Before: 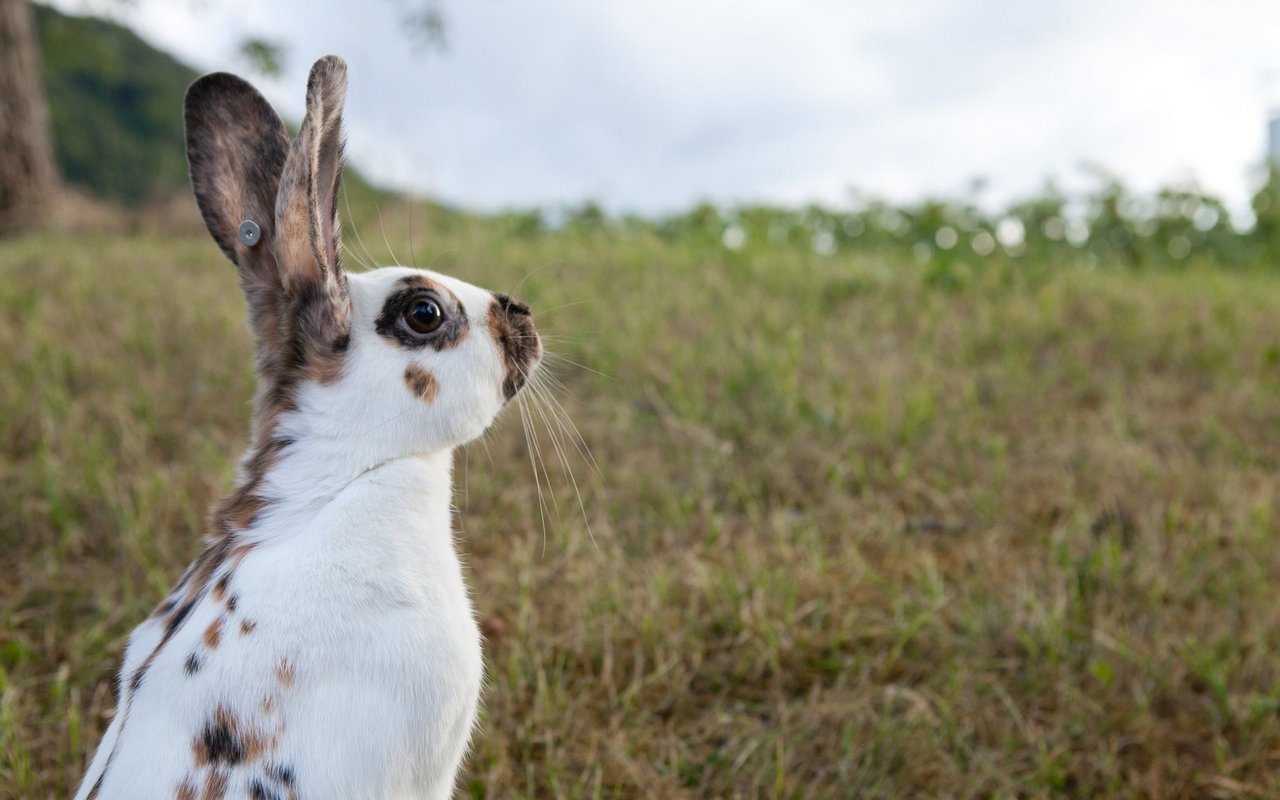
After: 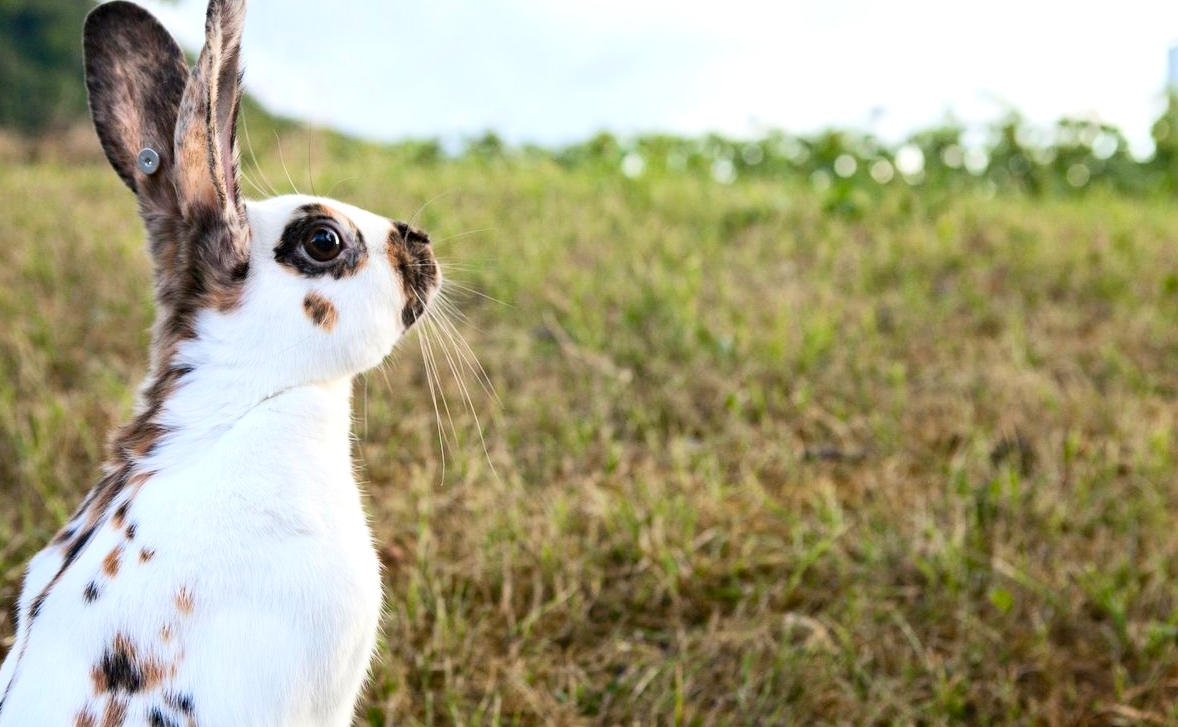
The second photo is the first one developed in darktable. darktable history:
crop and rotate: left 7.93%, top 9.003%
tone equalizer: -8 EV -0.43 EV, -7 EV -0.389 EV, -6 EV -0.368 EV, -5 EV -0.233 EV, -3 EV 0.224 EV, -2 EV 0.322 EV, -1 EV 0.375 EV, +0 EV 0.437 EV, edges refinement/feathering 500, mask exposure compensation -1.24 EV, preserve details no
contrast brightness saturation: contrast 0.198, brightness 0.162, saturation 0.217
haze removal: adaptive false
